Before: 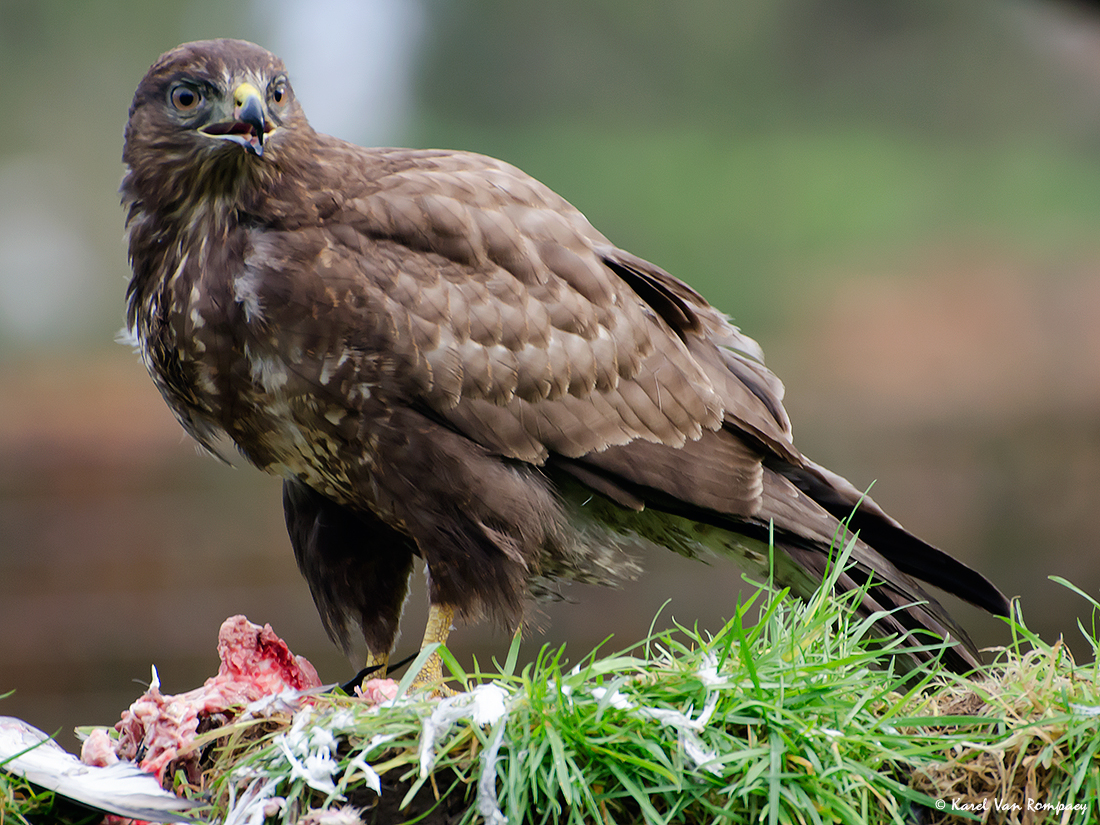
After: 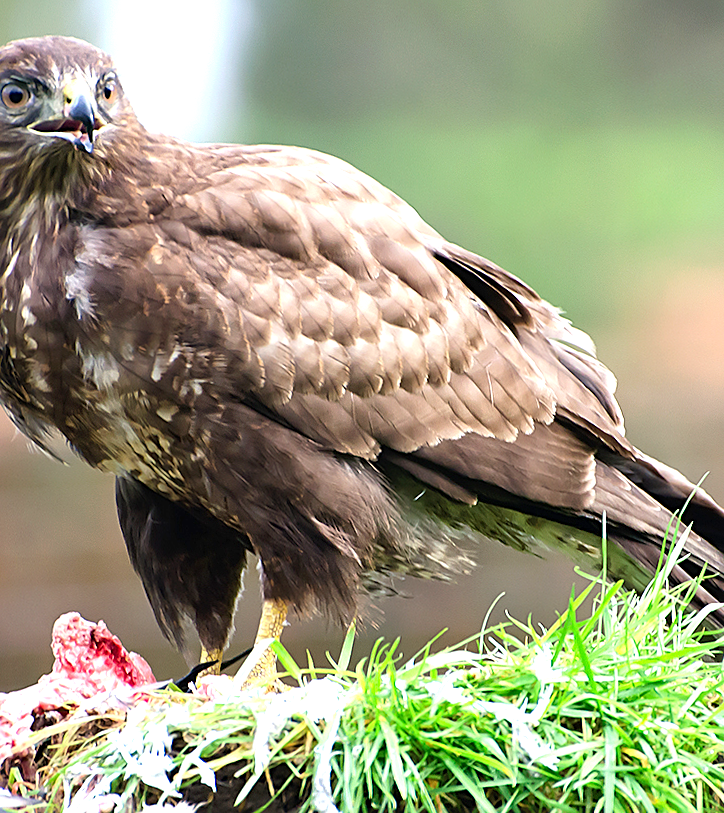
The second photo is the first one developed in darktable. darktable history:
rotate and perspective: rotation -0.45°, automatic cropping original format, crop left 0.008, crop right 0.992, crop top 0.012, crop bottom 0.988
crop and rotate: left 15.055%, right 18.278%
sharpen: on, module defaults
exposure: black level correction 0, exposure 1.2 EV, compensate exposure bias true, compensate highlight preservation false
